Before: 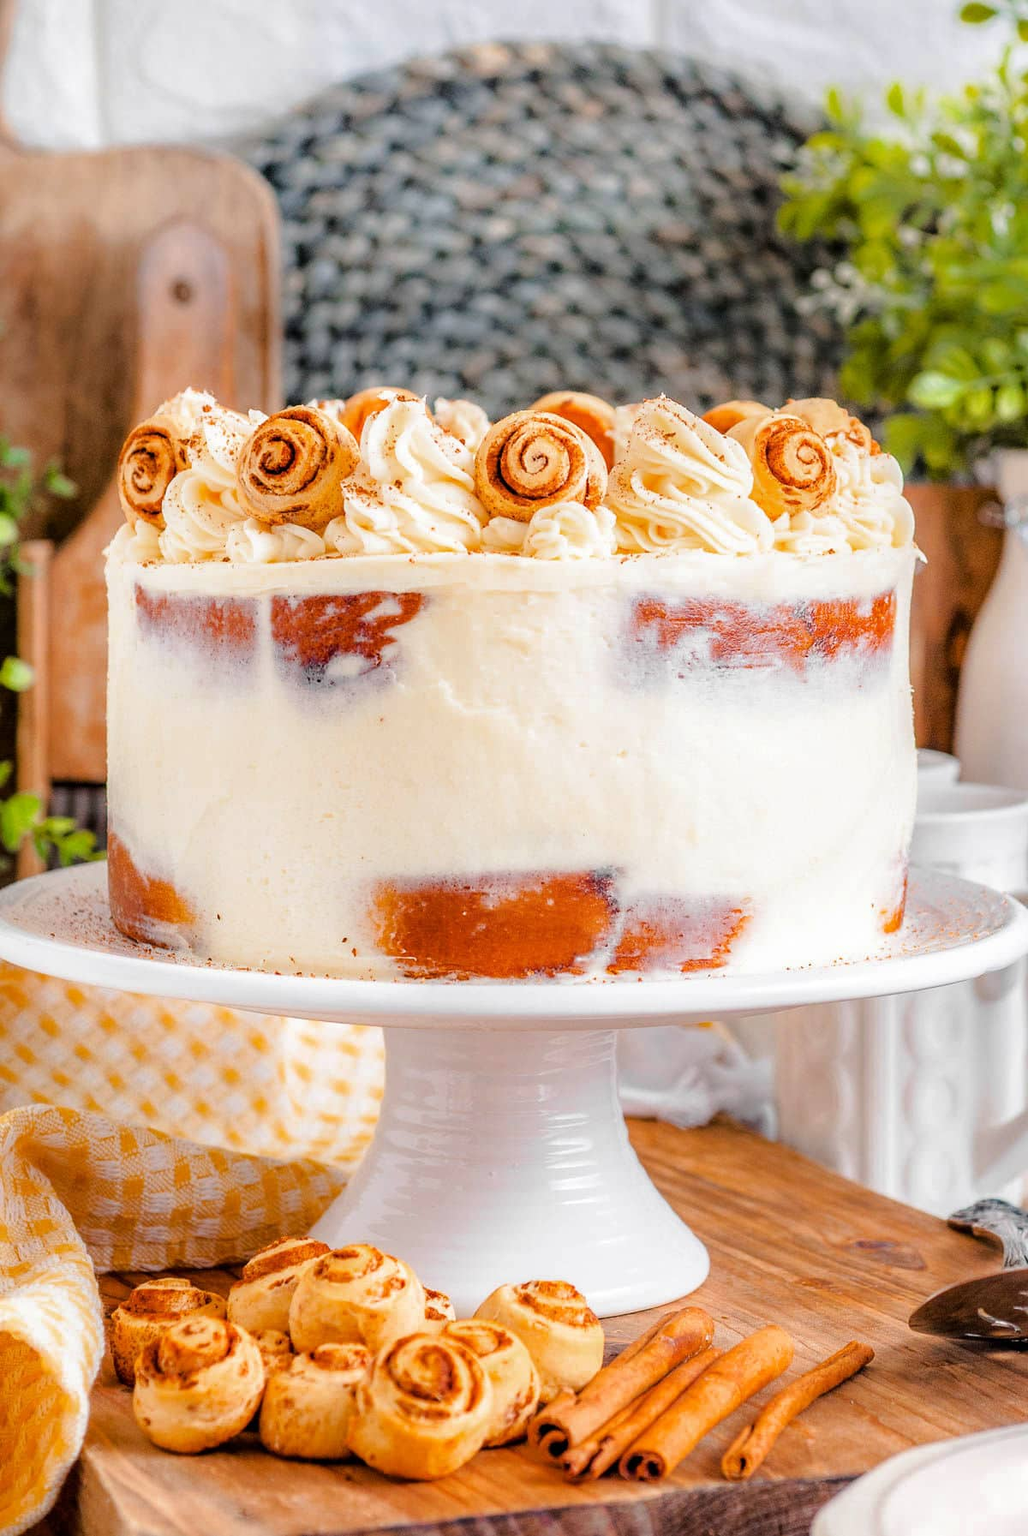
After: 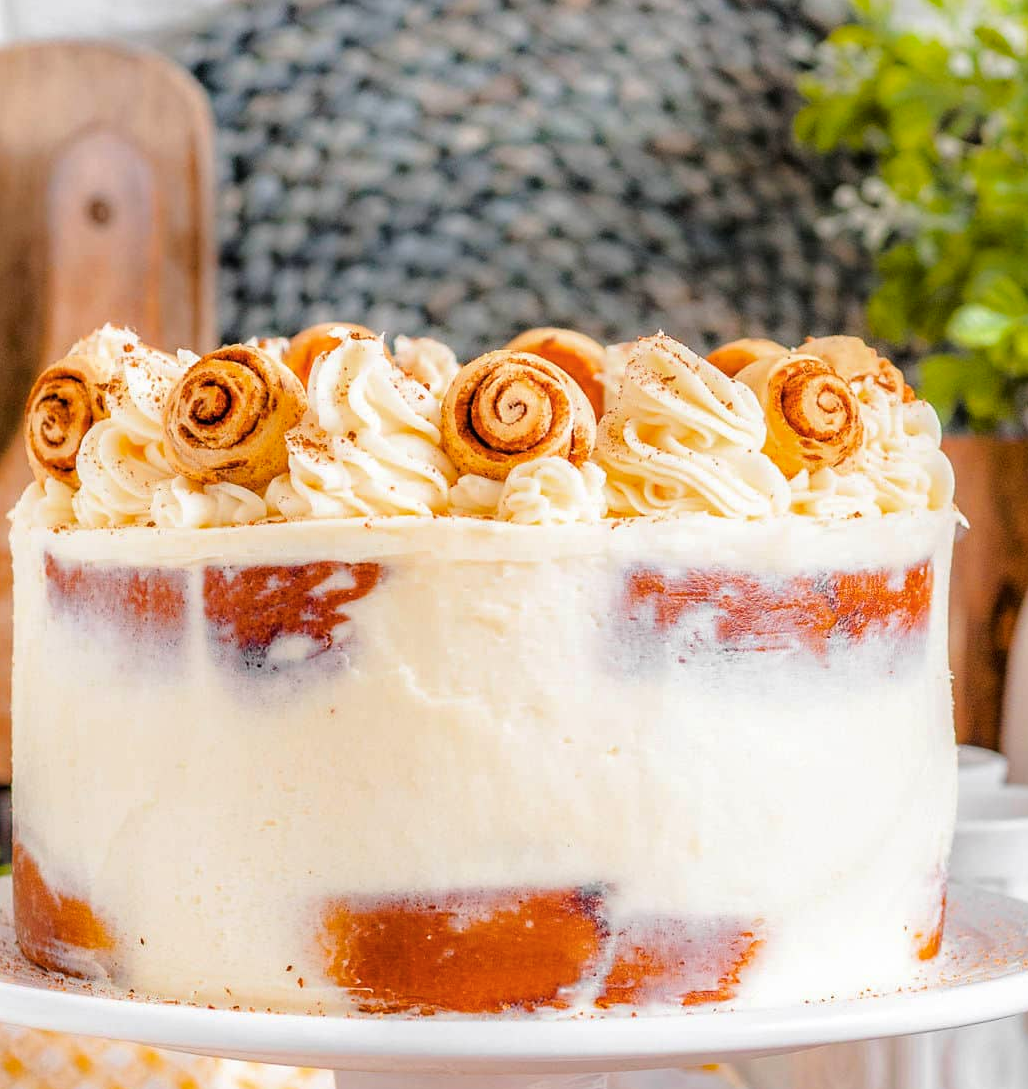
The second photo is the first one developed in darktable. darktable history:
color balance rgb: perceptual saturation grading › global saturation 0.34%, global vibrance 20%
crop and rotate: left 9.427%, top 7.247%, right 4.891%, bottom 32.016%
